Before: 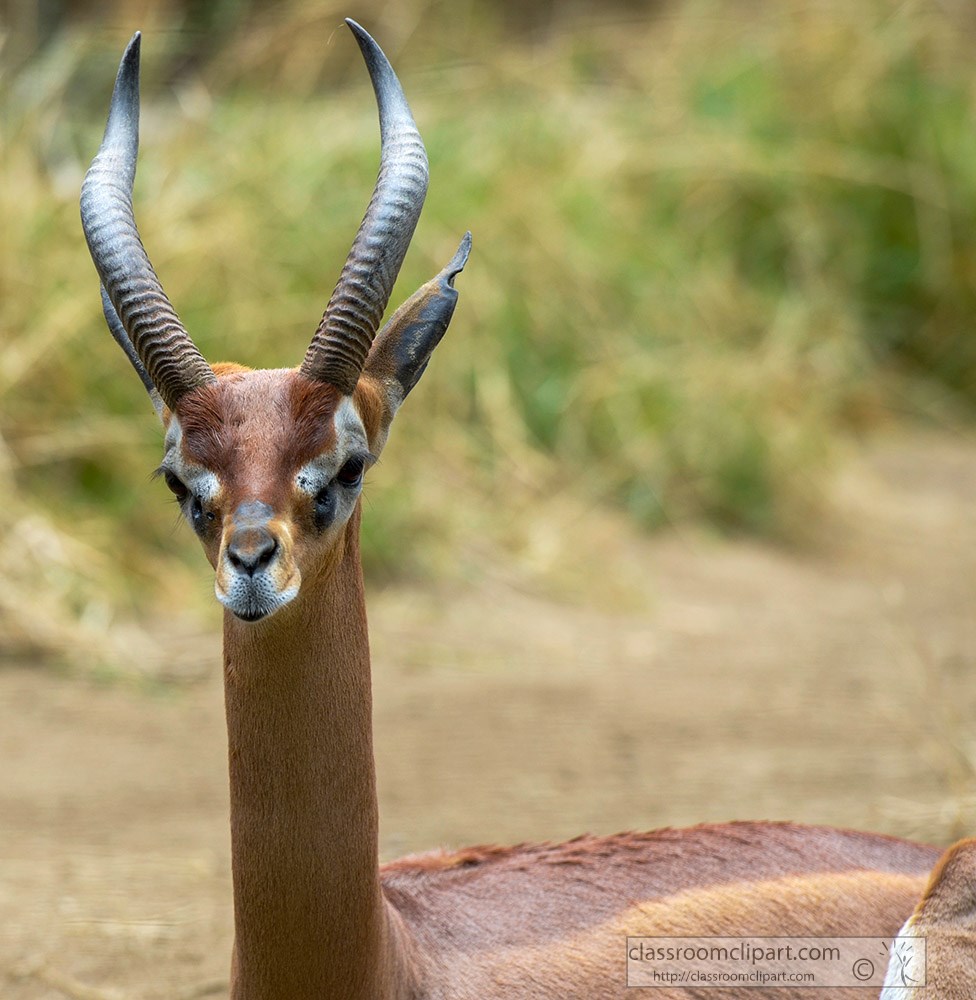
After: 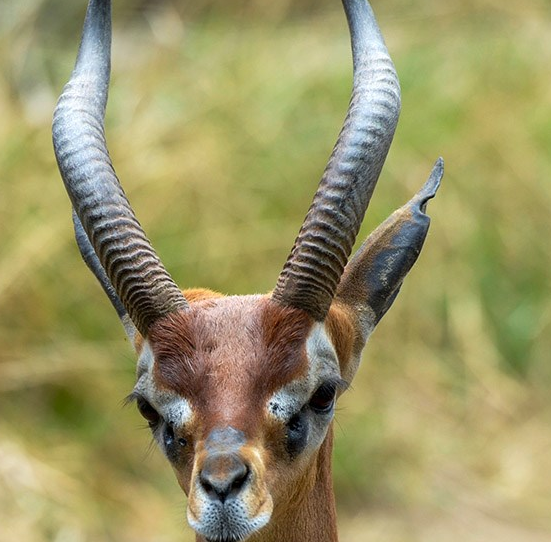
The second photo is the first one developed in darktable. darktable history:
tone equalizer: -7 EV 0.094 EV
crop and rotate: left 3.035%, top 7.439%, right 40.503%, bottom 38.359%
